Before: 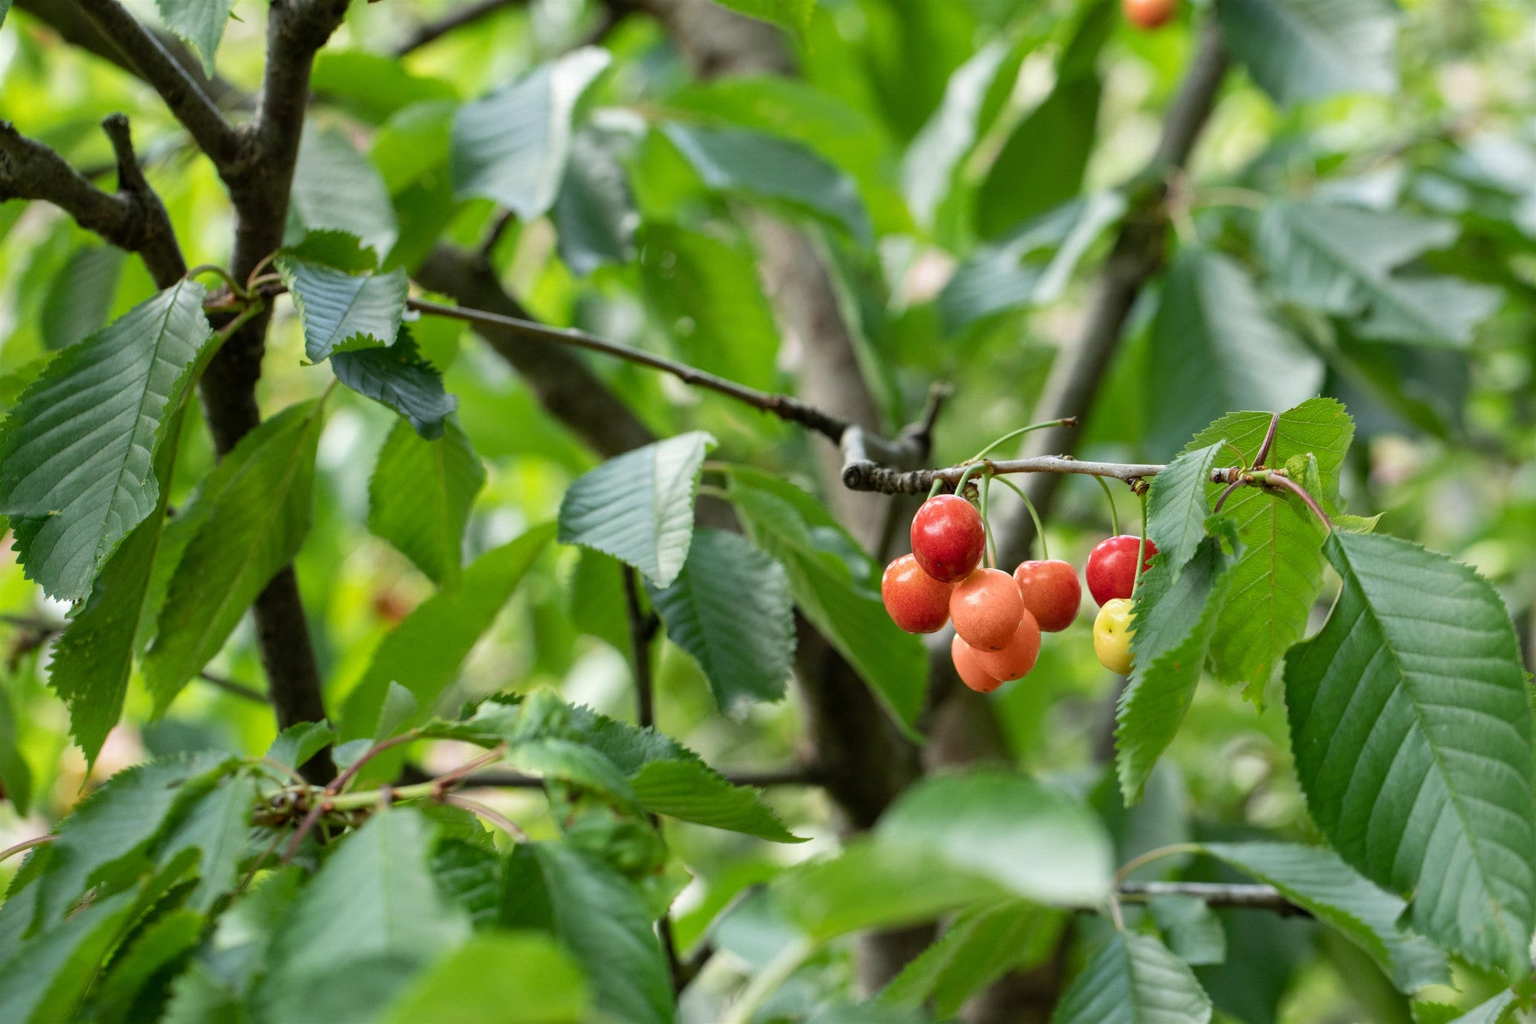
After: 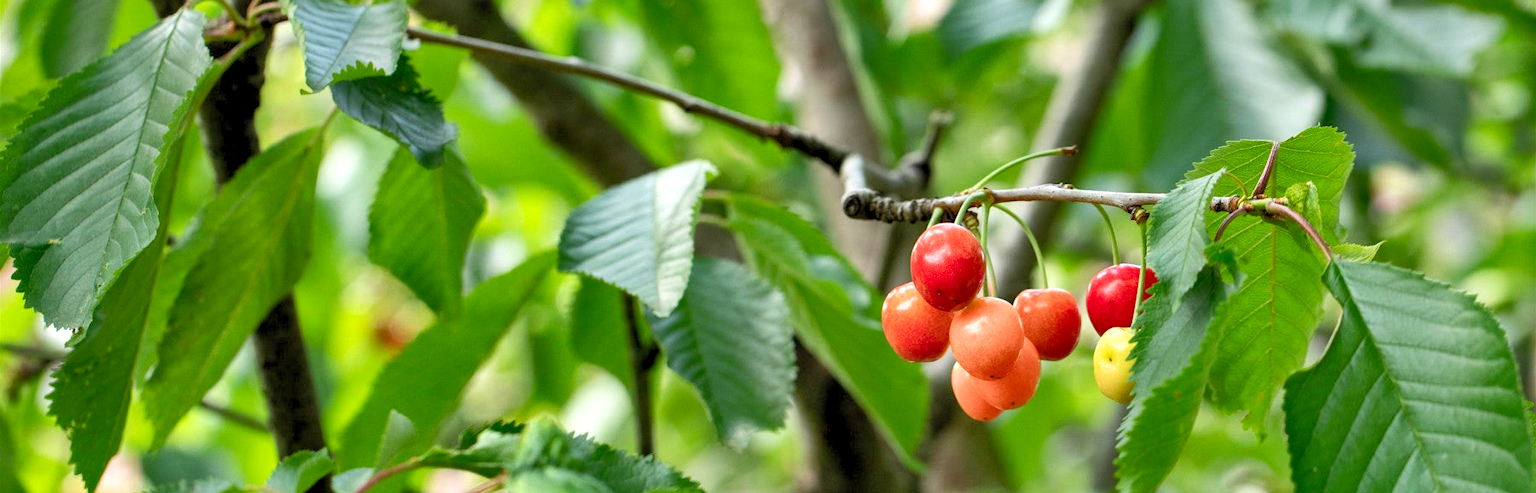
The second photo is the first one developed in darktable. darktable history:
crop and rotate: top 26.537%, bottom 25.265%
levels: white 99.93%, levels [0.044, 0.416, 0.908]
shadows and highlights: shadows 24.62, highlights -79.95, soften with gaussian
